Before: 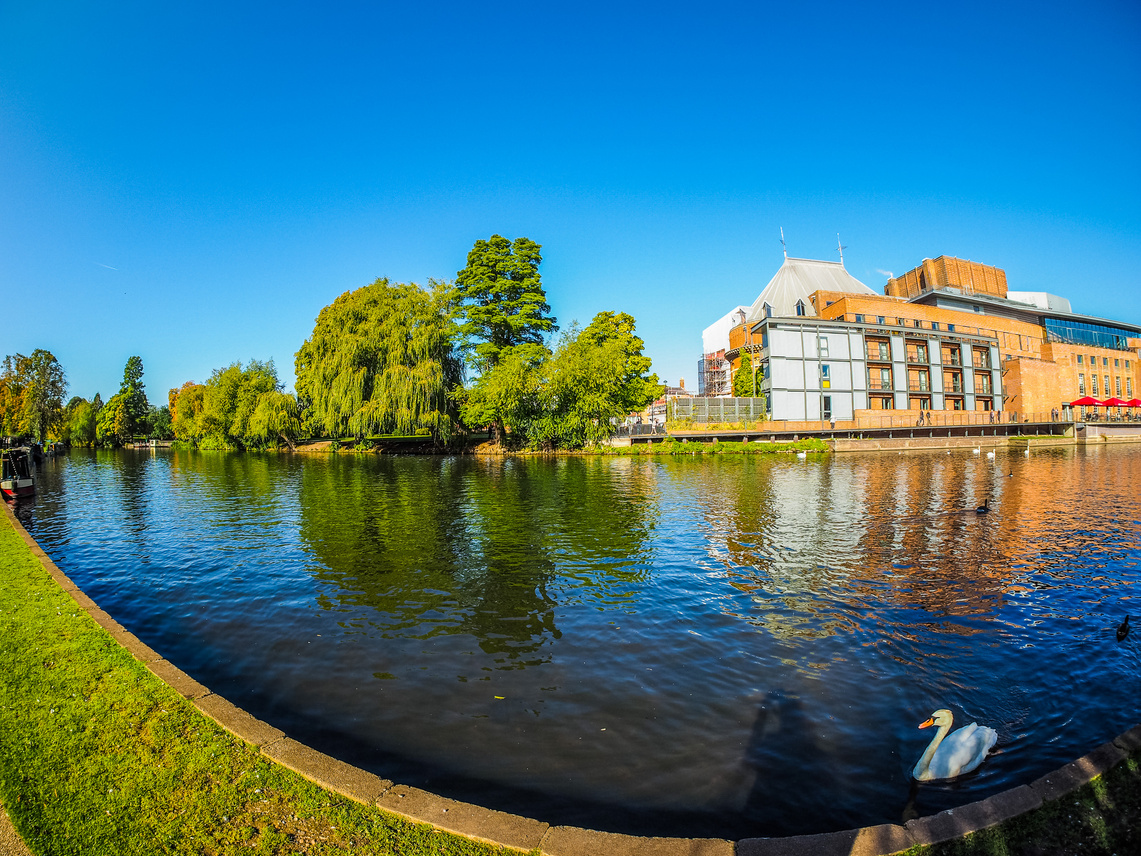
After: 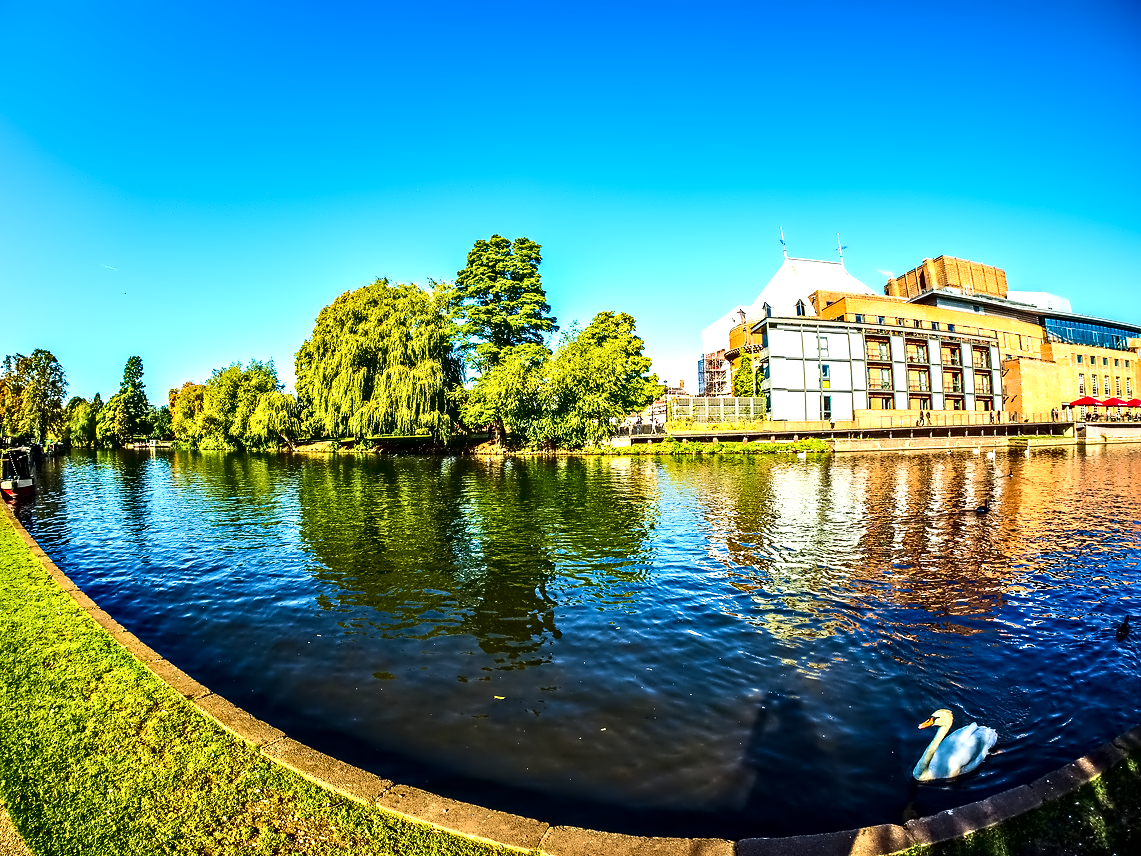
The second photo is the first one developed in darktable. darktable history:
contrast brightness saturation: contrast 0.199, brightness -0.104, saturation 0.096
exposure: black level correction 0, exposure 0.703 EV, compensate highlight preservation false
contrast equalizer: y [[0.5, 0.542, 0.583, 0.625, 0.667, 0.708], [0.5 ×6], [0.5 ×6], [0, 0.033, 0.067, 0.1, 0.133, 0.167], [0, 0.05, 0.1, 0.15, 0.2, 0.25]]
velvia: strength 56.06%
